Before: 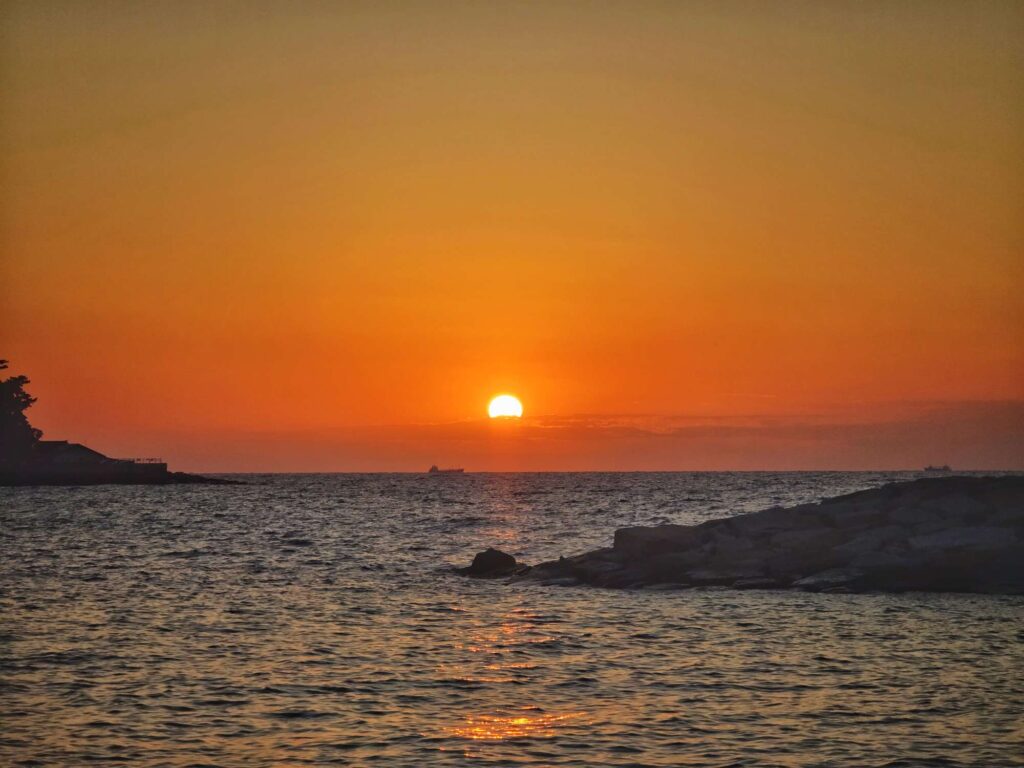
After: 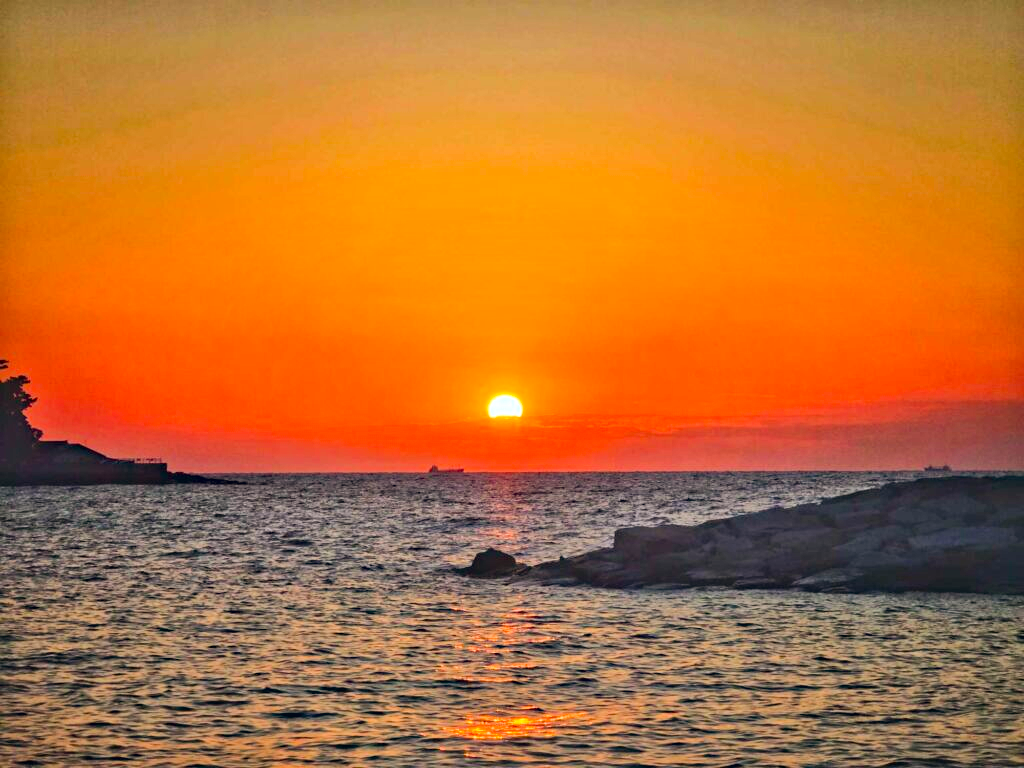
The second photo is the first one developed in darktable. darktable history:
haze removal: strength 0.29, distance 0.25, compatibility mode true, adaptive false
tone equalizer: -8 EV 0.25 EV, -7 EV 0.417 EV, -6 EV 0.417 EV, -5 EV 0.25 EV, -3 EV -0.25 EV, -2 EV -0.417 EV, -1 EV -0.417 EV, +0 EV -0.25 EV, edges refinement/feathering 500, mask exposure compensation -1.57 EV, preserve details guided filter
tone curve: curves: ch0 [(0, 0) (0.093, 0.104) (0.226, 0.291) (0.327, 0.431) (0.471, 0.648) (0.759, 0.926) (1, 1)], color space Lab, linked channels, preserve colors none
